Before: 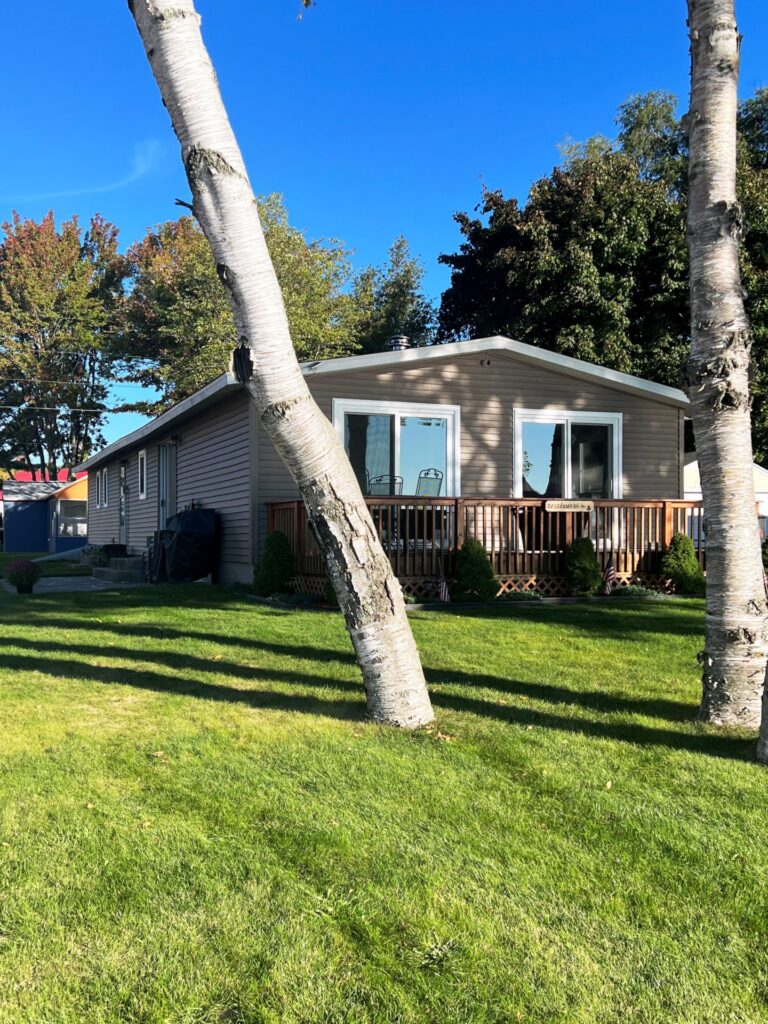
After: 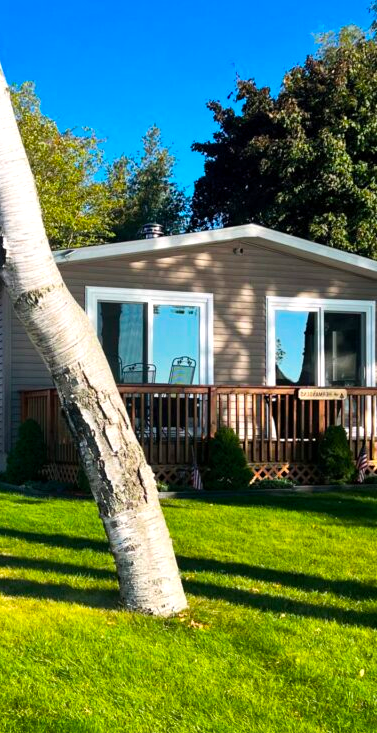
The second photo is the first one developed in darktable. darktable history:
color balance rgb: highlights gain › luminance 14.519%, perceptual saturation grading › global saturation 30.521%, global vibrance 9.166%
shadows and highlights: radius 102.11, shadows 50.39, highlights -65.04, soften with gaussian
crop: left 32.236%, top 10.962%, right 18.599%, bottom 17.45%
